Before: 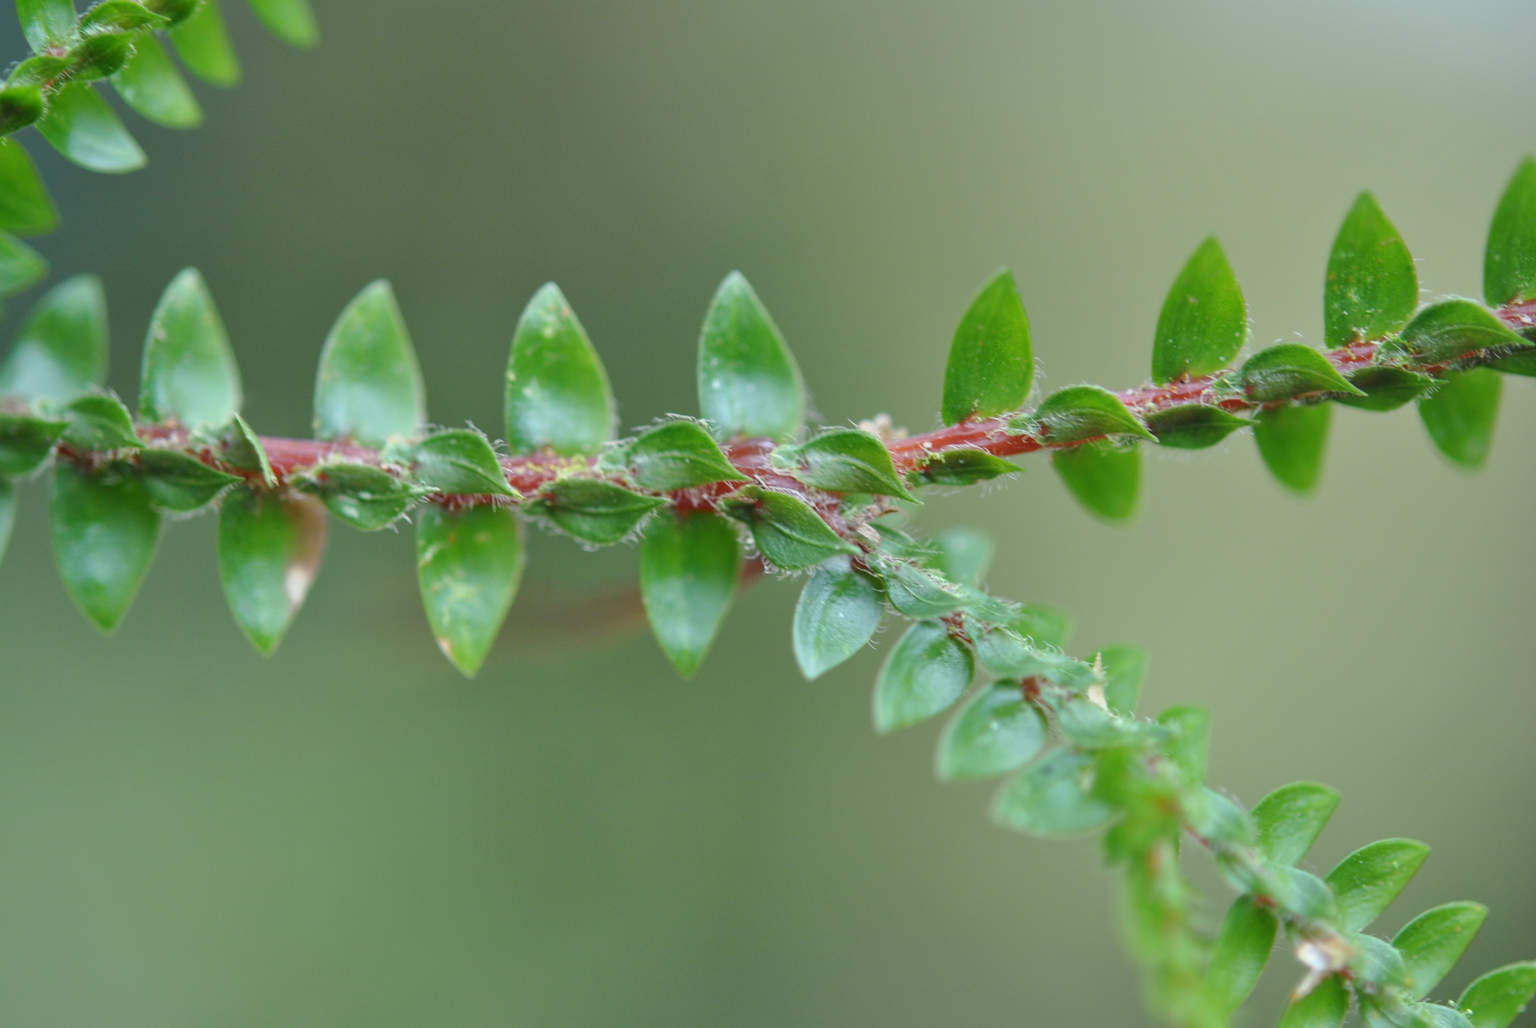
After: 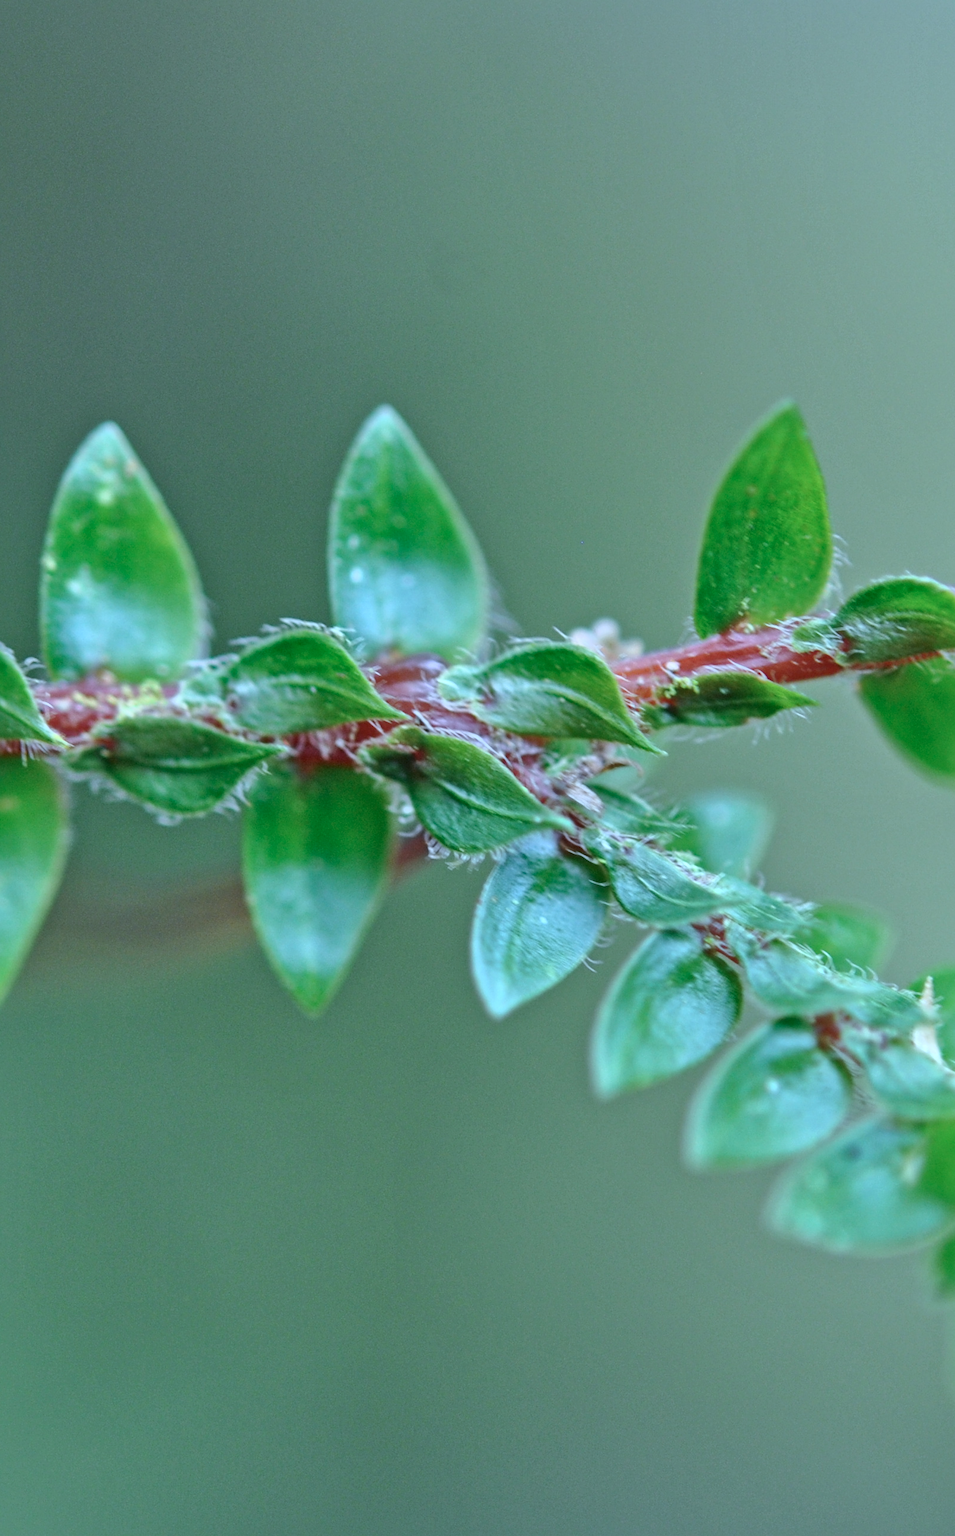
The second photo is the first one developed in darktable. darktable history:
crop: left 31.124%, right 27.289%
local contrast: mode bilateral grid, contrast 20, coarseness 19, detail 163%, midtone range 0.2
color calibration: illuminant custom, x 0.389, y 0.387, temperature 3817.12 K, saturation algorithm version 1 (2020)
color zones: curves: ch0 [(0, 0.5) (0.143, 0.5) (0.286, 0.5) (0.429, 0.5) (0.62, 0.489) (0.714, 0.445) (0.844, 0.496) (1, 0.5)]; ch1 [(0, 0.5) (0.143, 0.5) (0.286, 0.5) (0.429, 0.5) (0.571, 0.5) (0.714, 0.523) (0.857, 0.5) (1, 0.5)]
